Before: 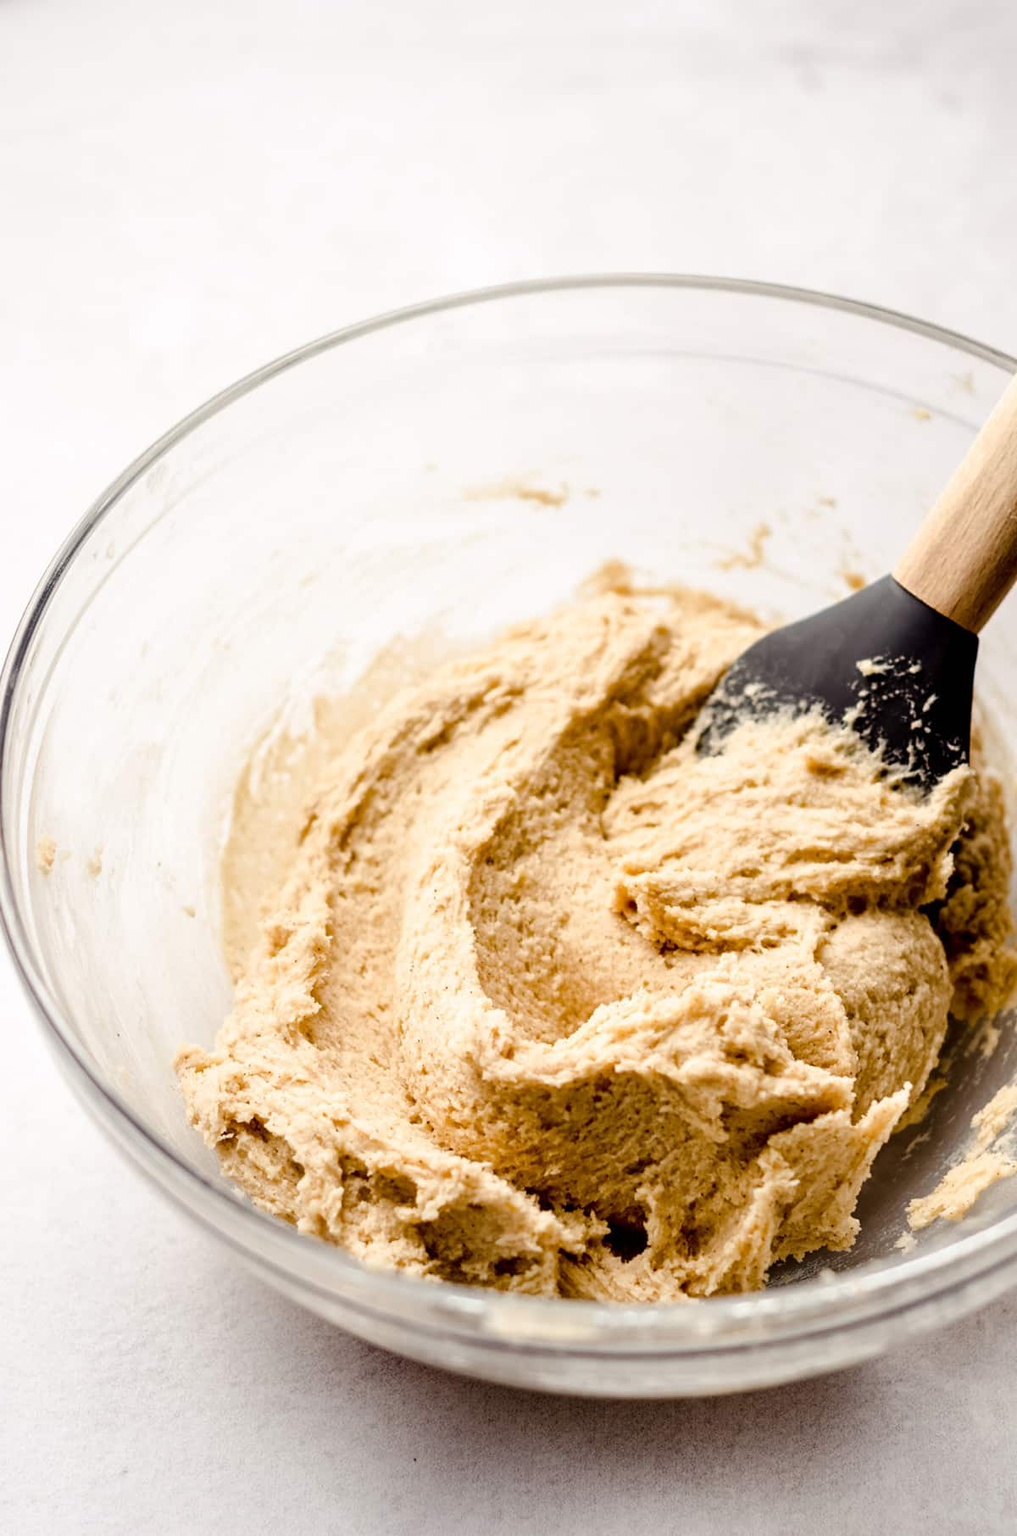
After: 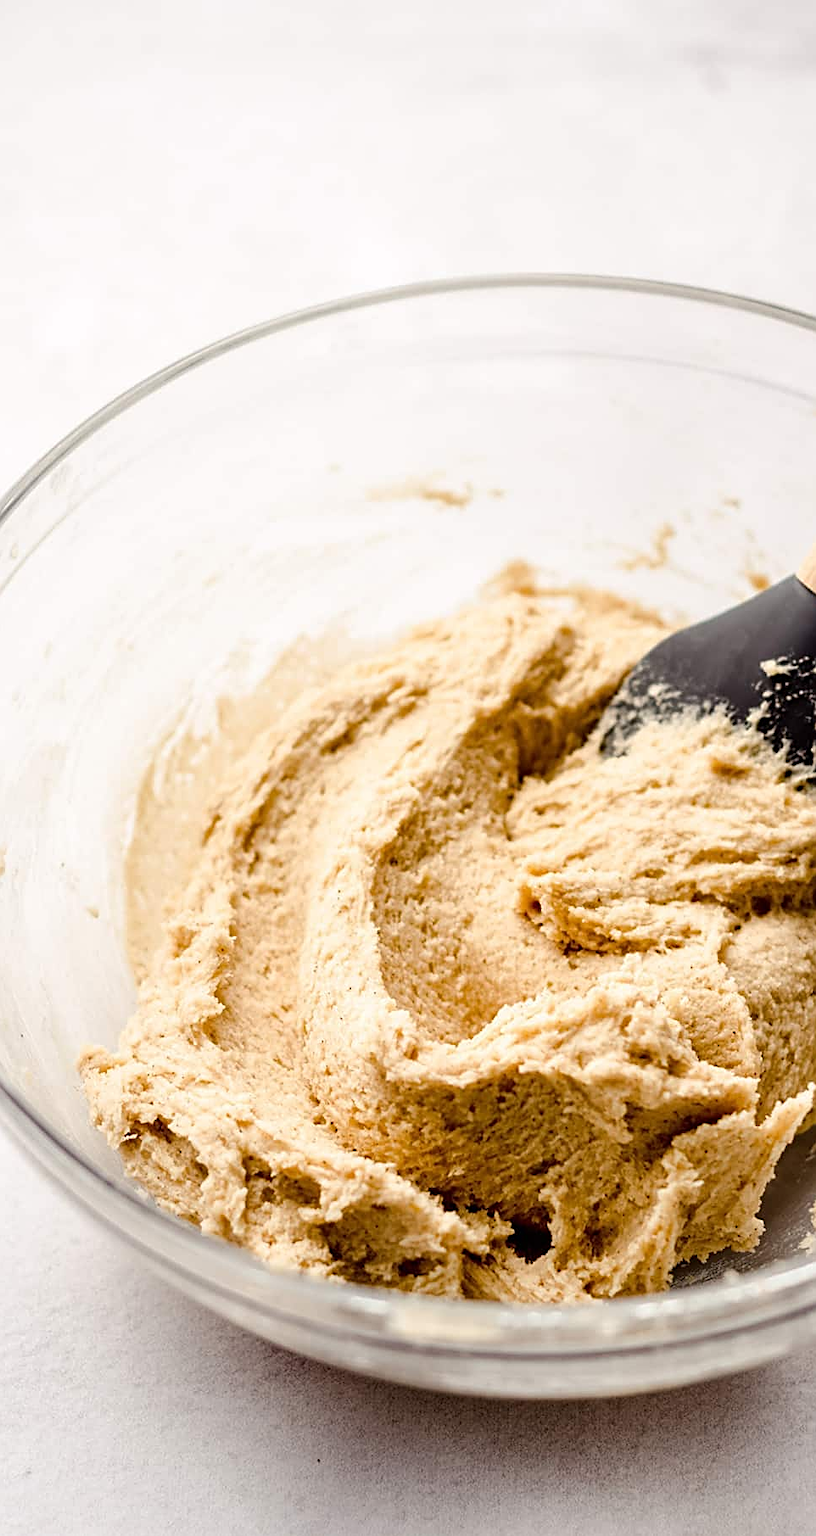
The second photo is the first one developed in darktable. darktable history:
crop and rotate: left 9.557%, right 10.139%
sharpen: on, module defaults
